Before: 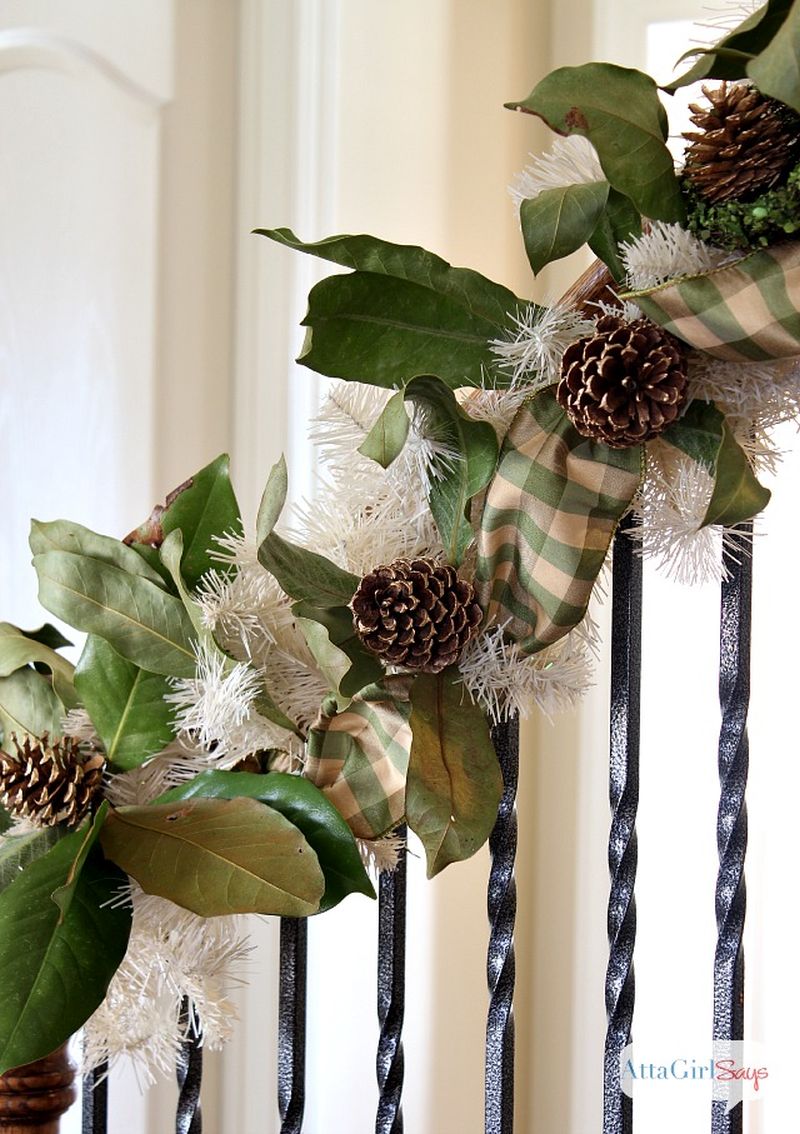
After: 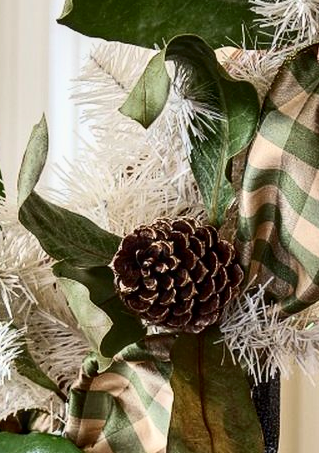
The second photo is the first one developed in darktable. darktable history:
local contrast: on, module defaults
shadows and highlights: shadows 43.71, white point adjustment -1.46, soften with gaussian
crop: left 30%, top 30%, right 30%, bottom 30%
contrast brightness saturation: contrast 0.28
